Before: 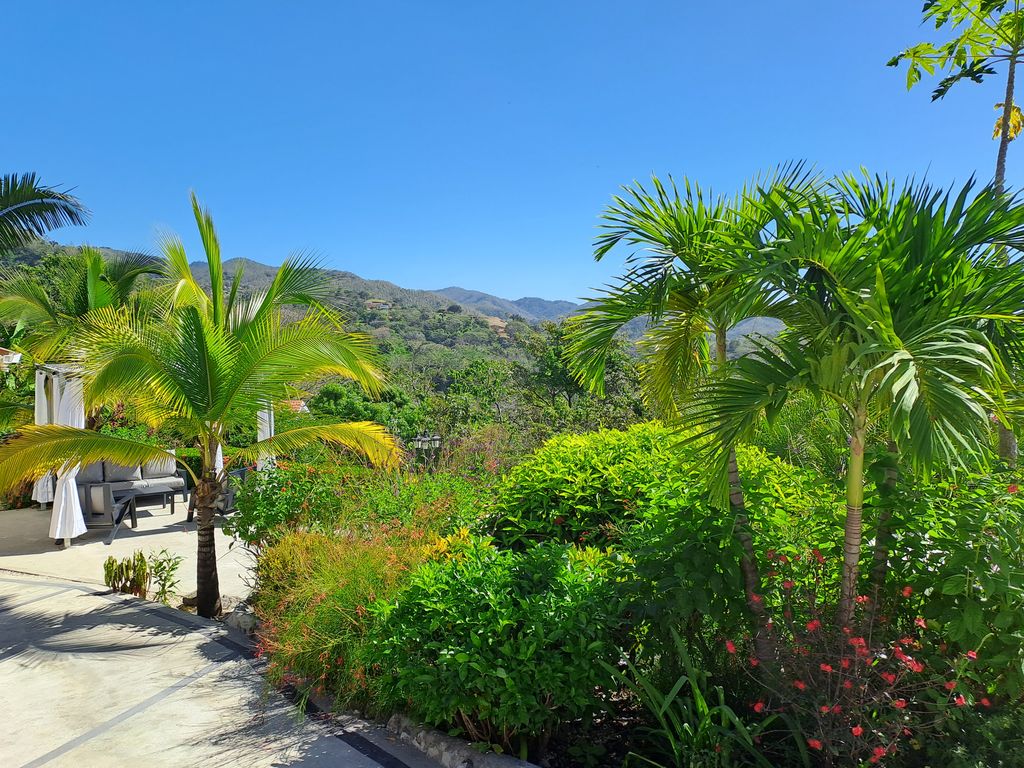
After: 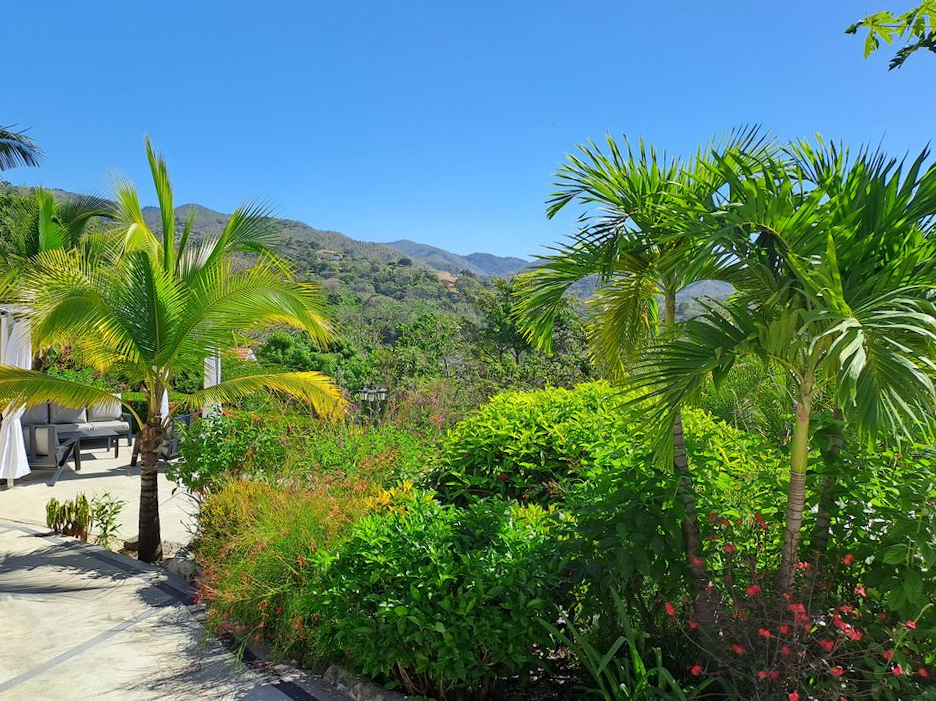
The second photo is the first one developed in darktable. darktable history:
crop and rotate: angle -1.87°, left 3.155%, top 4.066%, right 1.501%, bottom 0.595%
